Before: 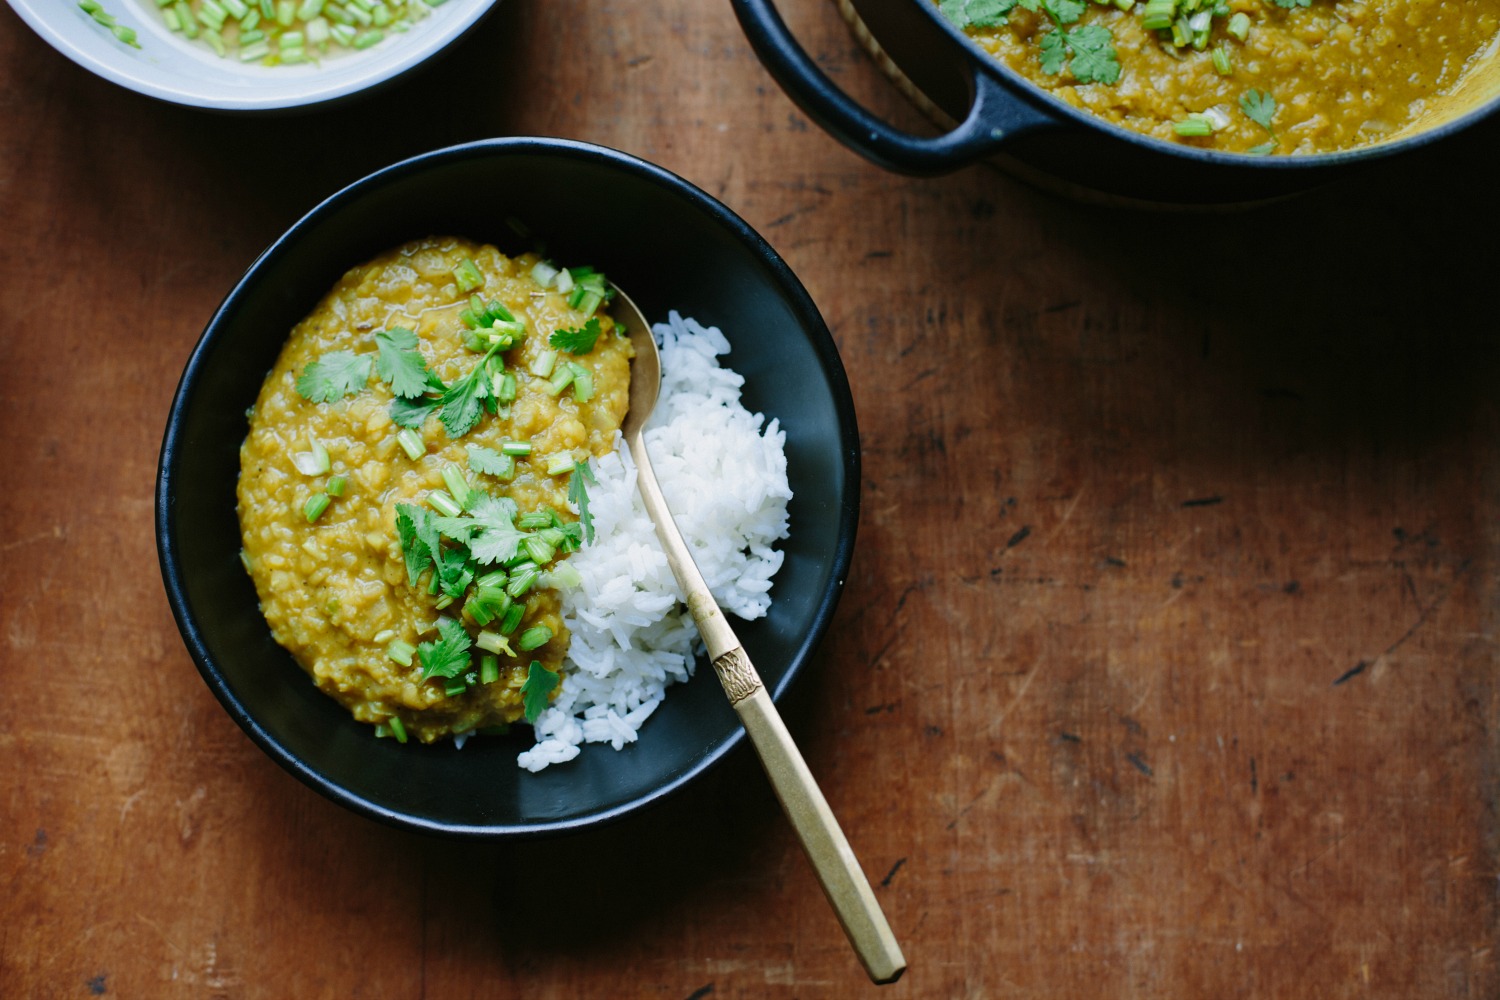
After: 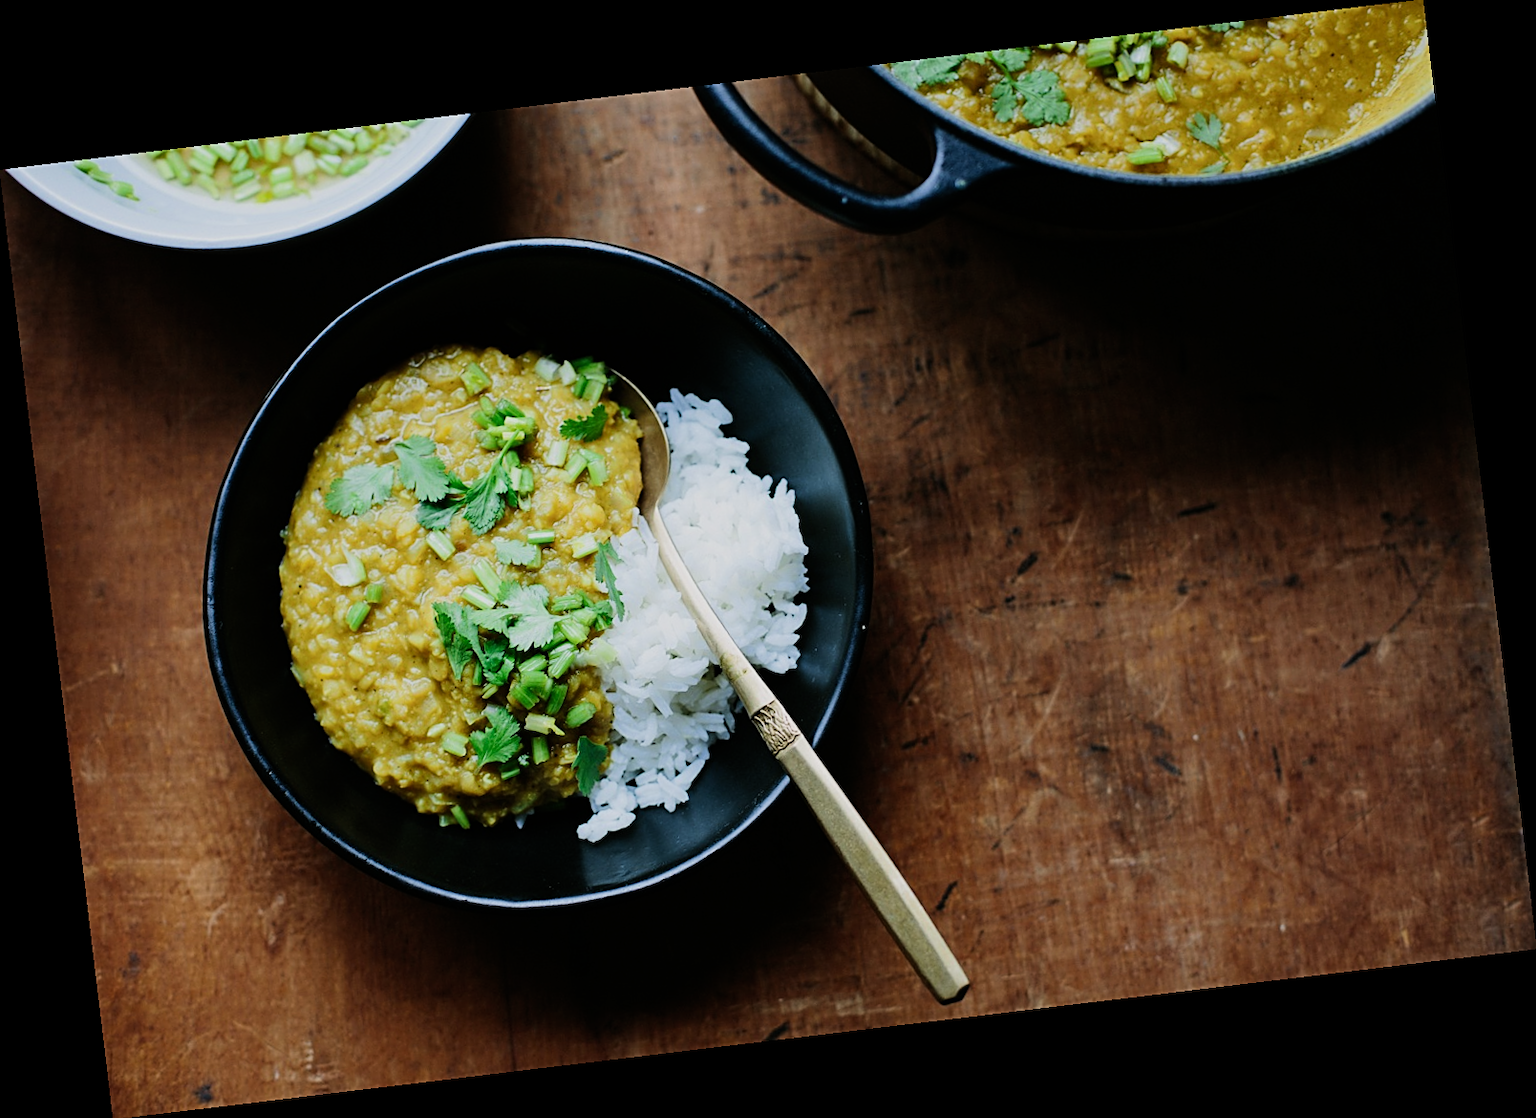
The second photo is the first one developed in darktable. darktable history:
rotate and perspective: rotation -6.83°, automatic cropping off
sharpen: on, module defaults
filmic rgb: black relative exposure -7.5 EV, white relative exposure 5 EV, hardness 3.31, contrast 1.3, contrast in shadows safe
